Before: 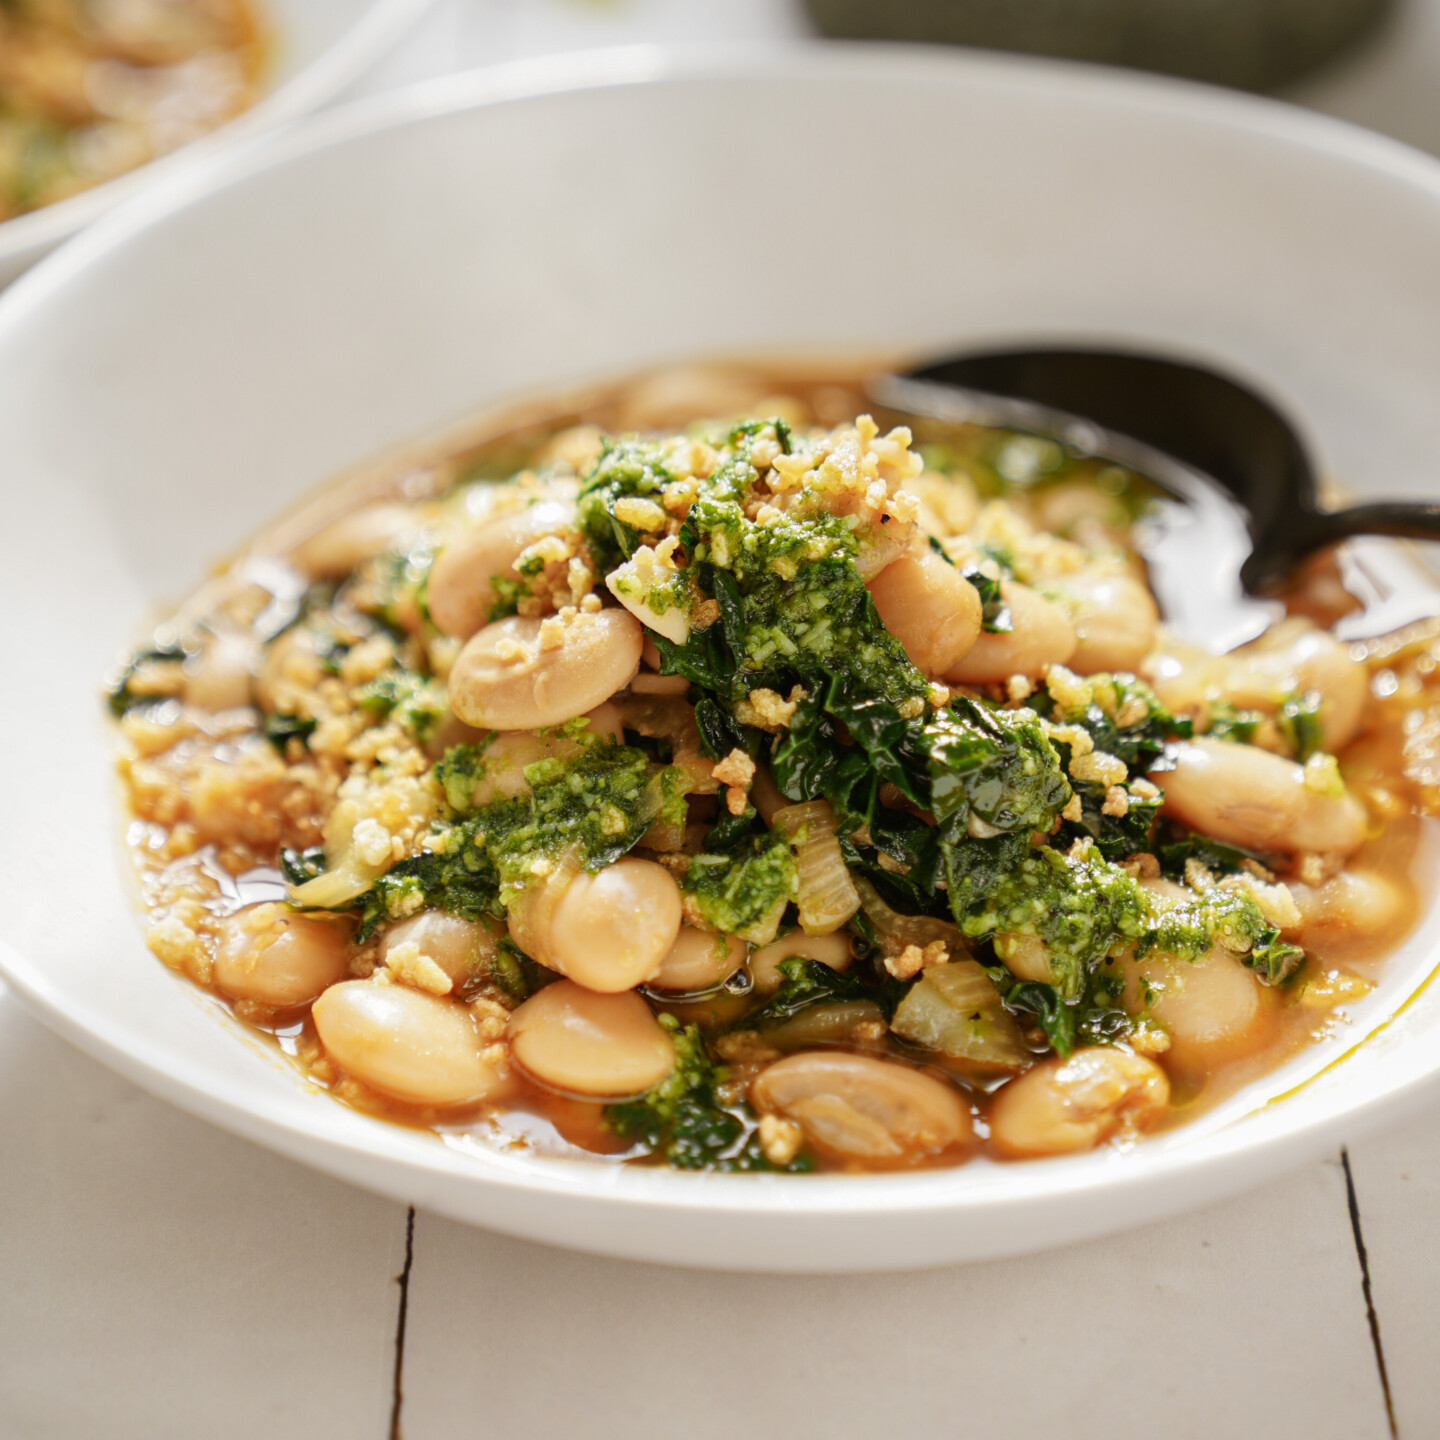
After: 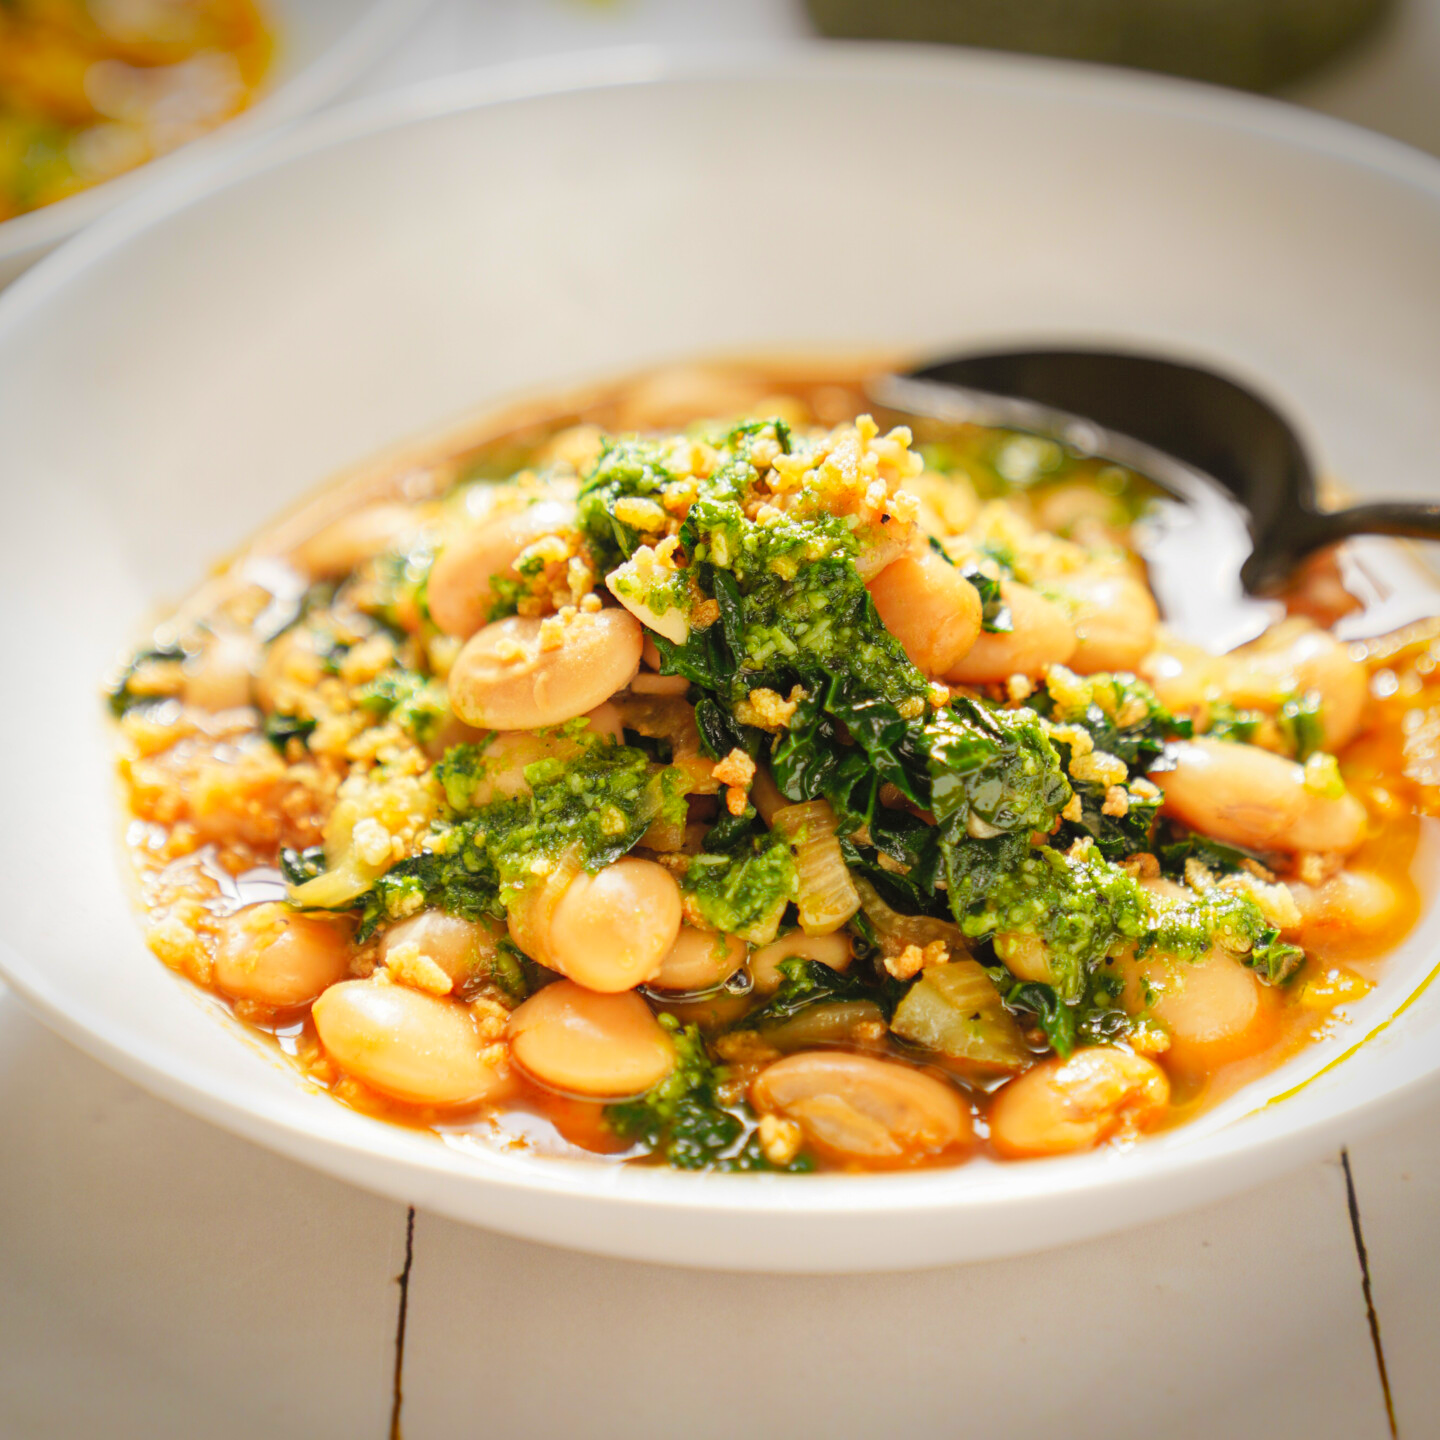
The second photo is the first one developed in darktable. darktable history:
contrast brightness saturation: contrast 0.07, brightness 0.18, saturation 0.4
vignetting: fall-off start 88.53%, fall-off radius 44.2%, saturation 0.376, width/height ratio 1.161
